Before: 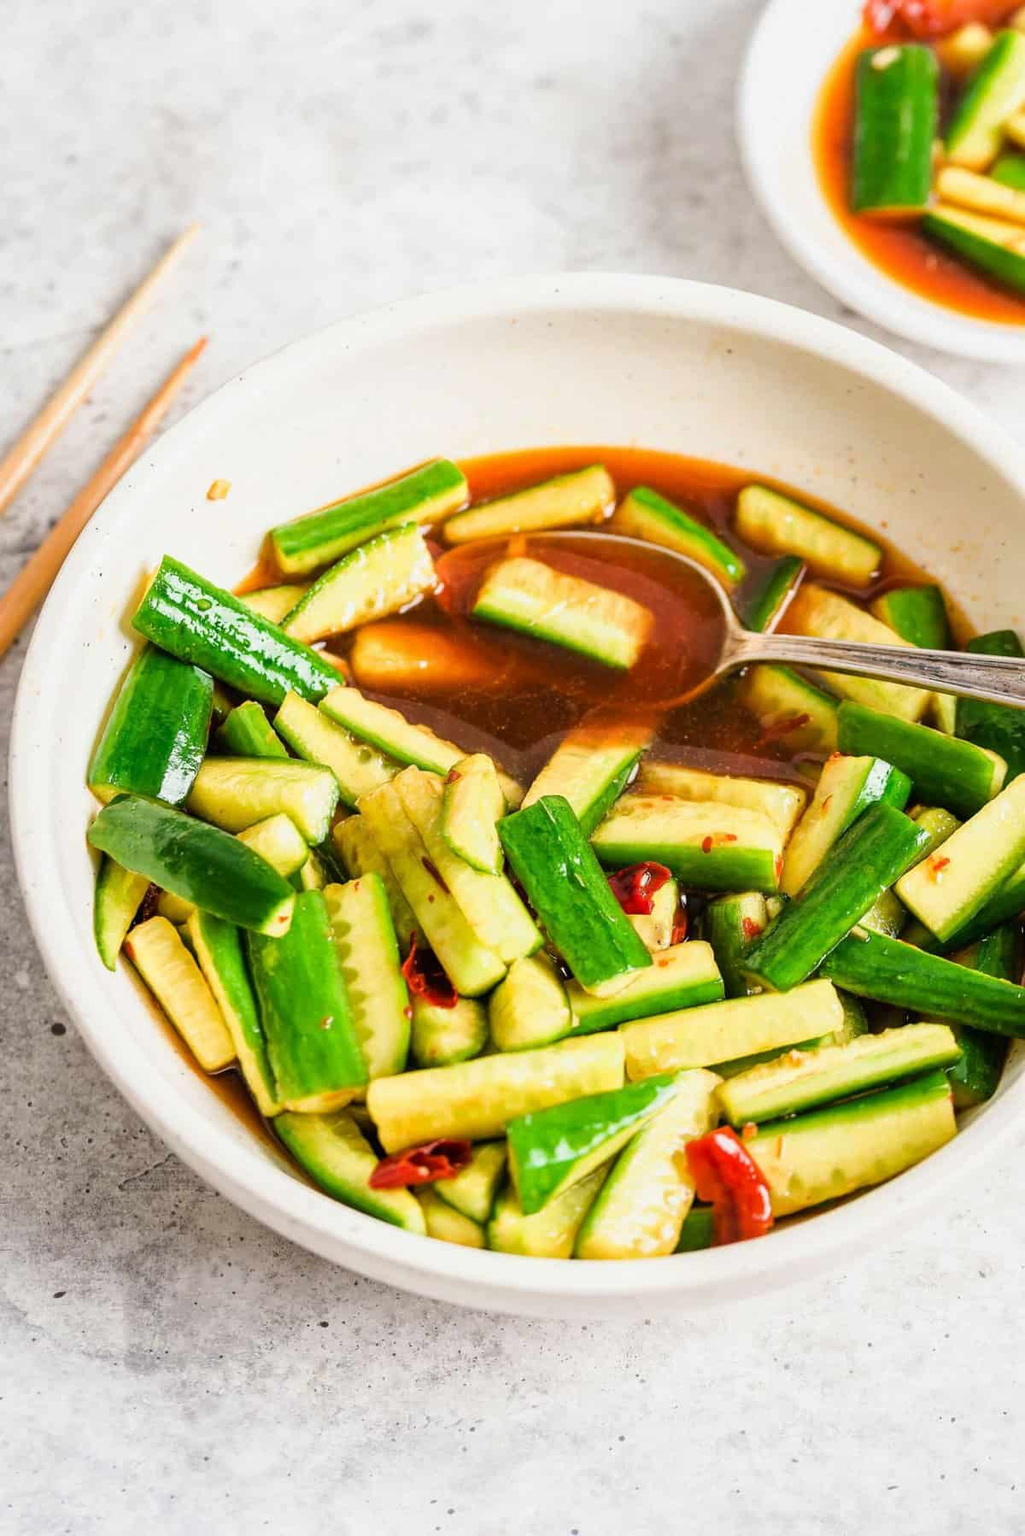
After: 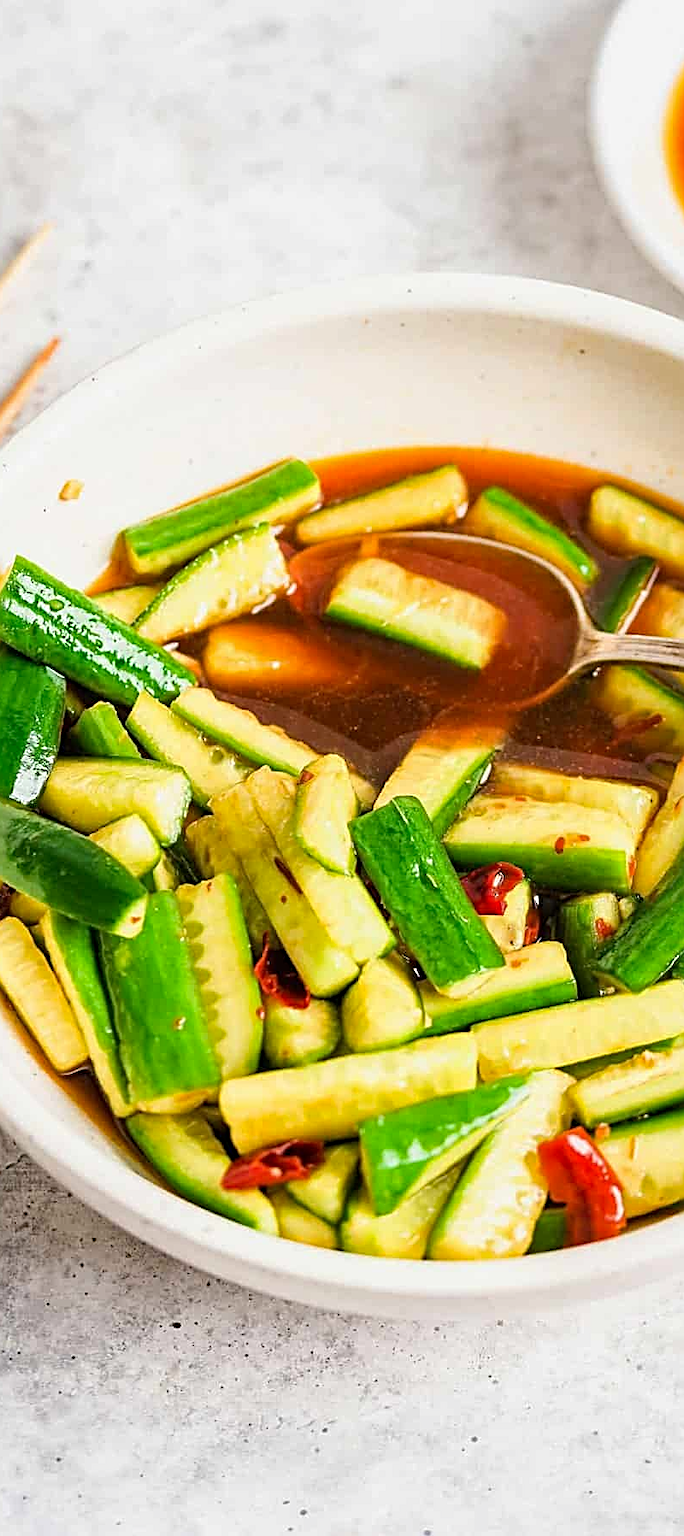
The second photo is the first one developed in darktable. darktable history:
sharpen: radius 2.627, amount 0.689
crop and rotate: left 14.487%, right 18.736%
haze removal: compatibility mode true
